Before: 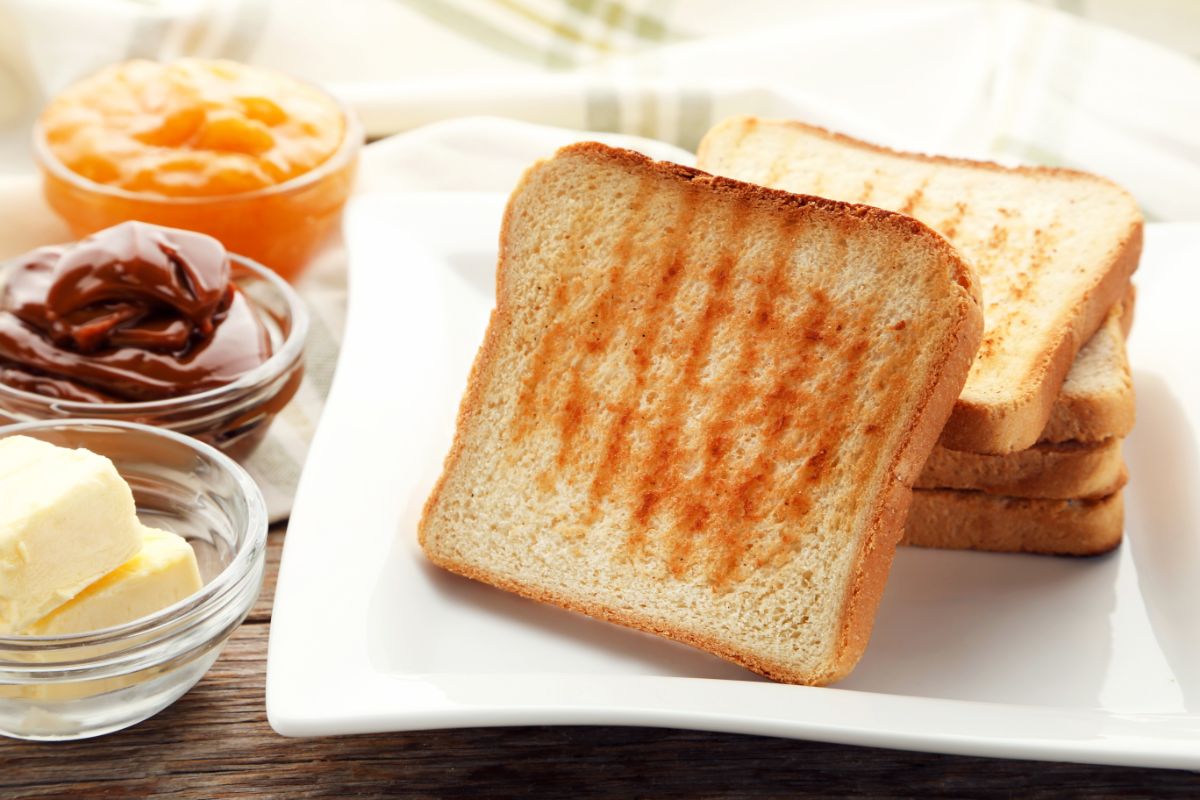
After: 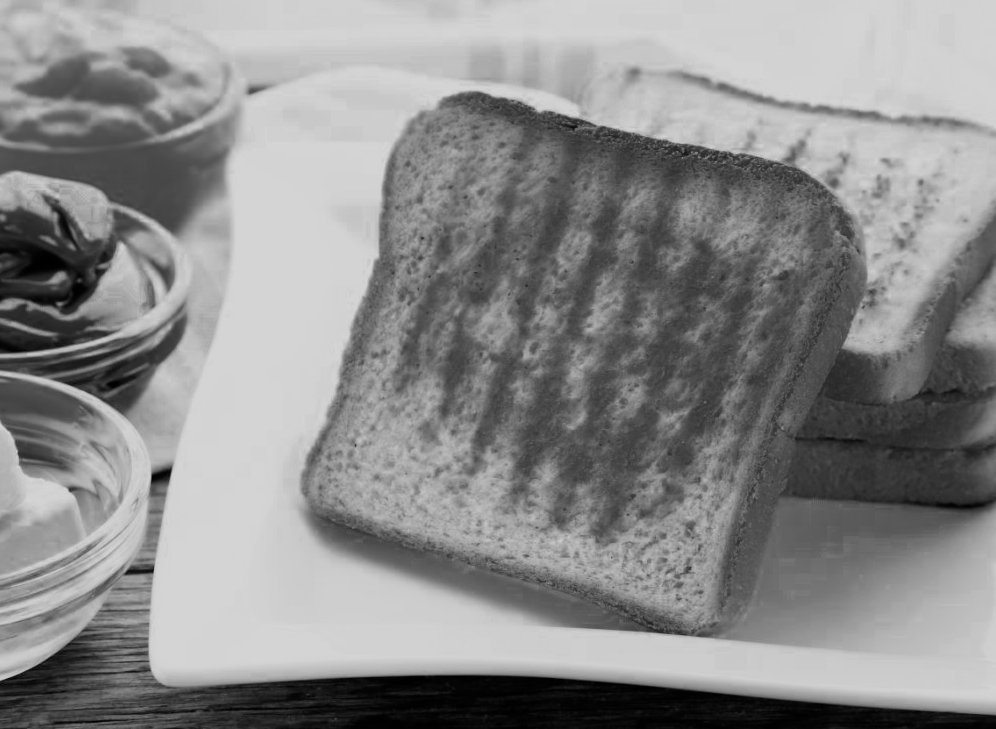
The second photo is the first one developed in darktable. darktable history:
crop: left 9.806%, top 6.286%, right 7.188%, bottom 2.527%
filmic rgb: black relative exposure -7.65 EV, white relative exposure 4.56 EV, hardness 3.61
color zones: curves: ch0 [(0.002, 0.589) (0.107, 0.484) (0.146, 0.249) (0.217, 0.352) (0.309, 0.525) (0.39, 0.404) (0.455, 0.169) (0.597, 0.055) (0.724, 0.212) (0.775, 0.691) (0.869, 0.571) (1, 0.587)]; ch1 [(0, 0) (0.143, 0) (0.286, 0) (0.429, 0) (0.571, 0) (0.714, 0) (0.857, 0)]
